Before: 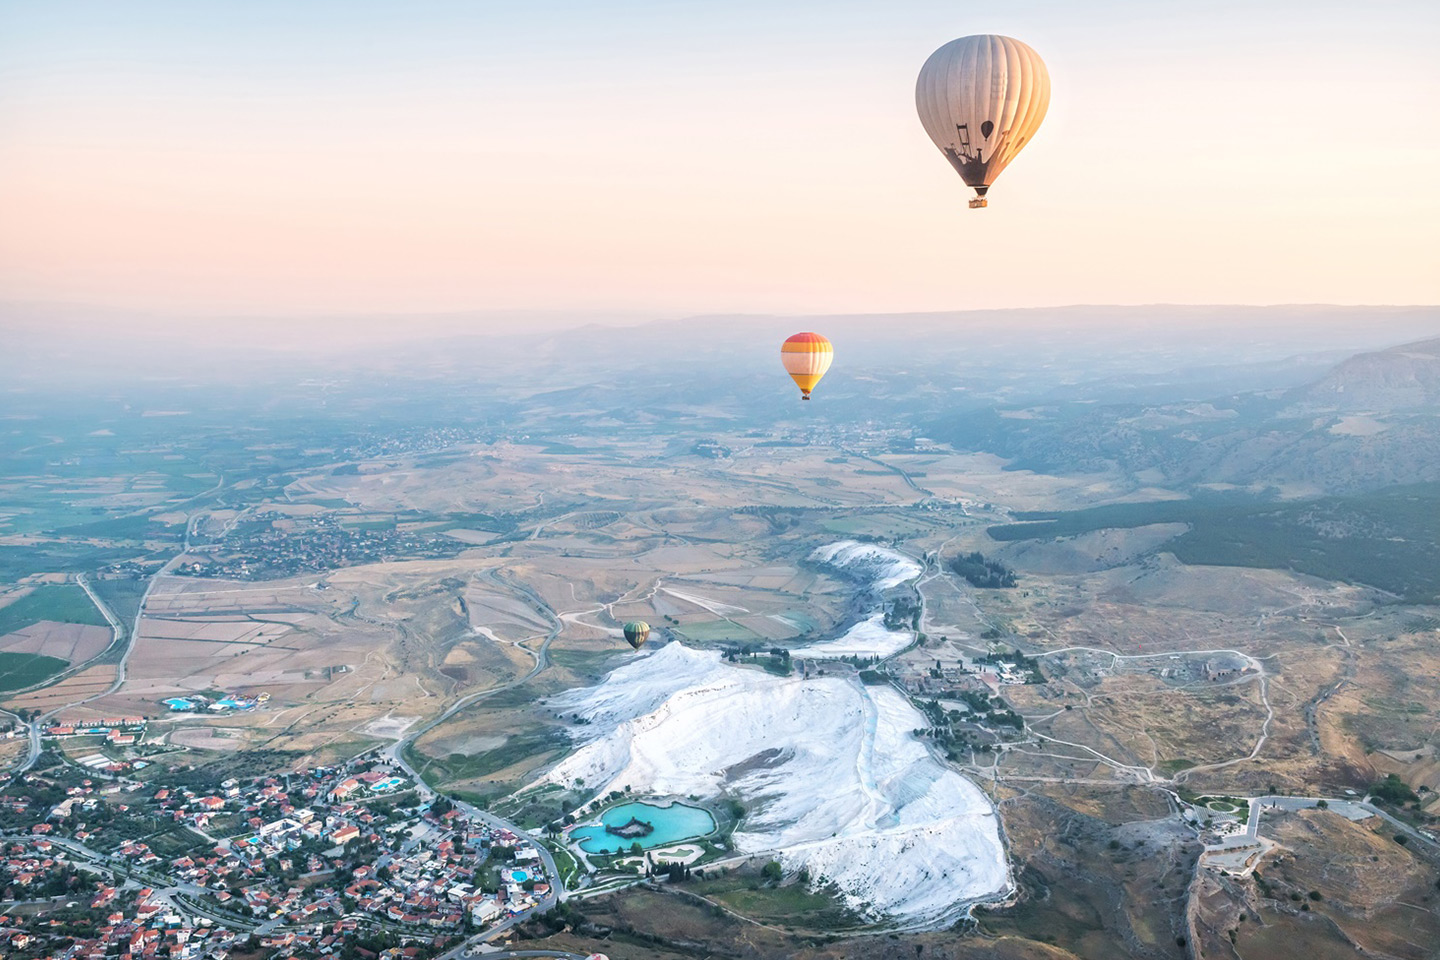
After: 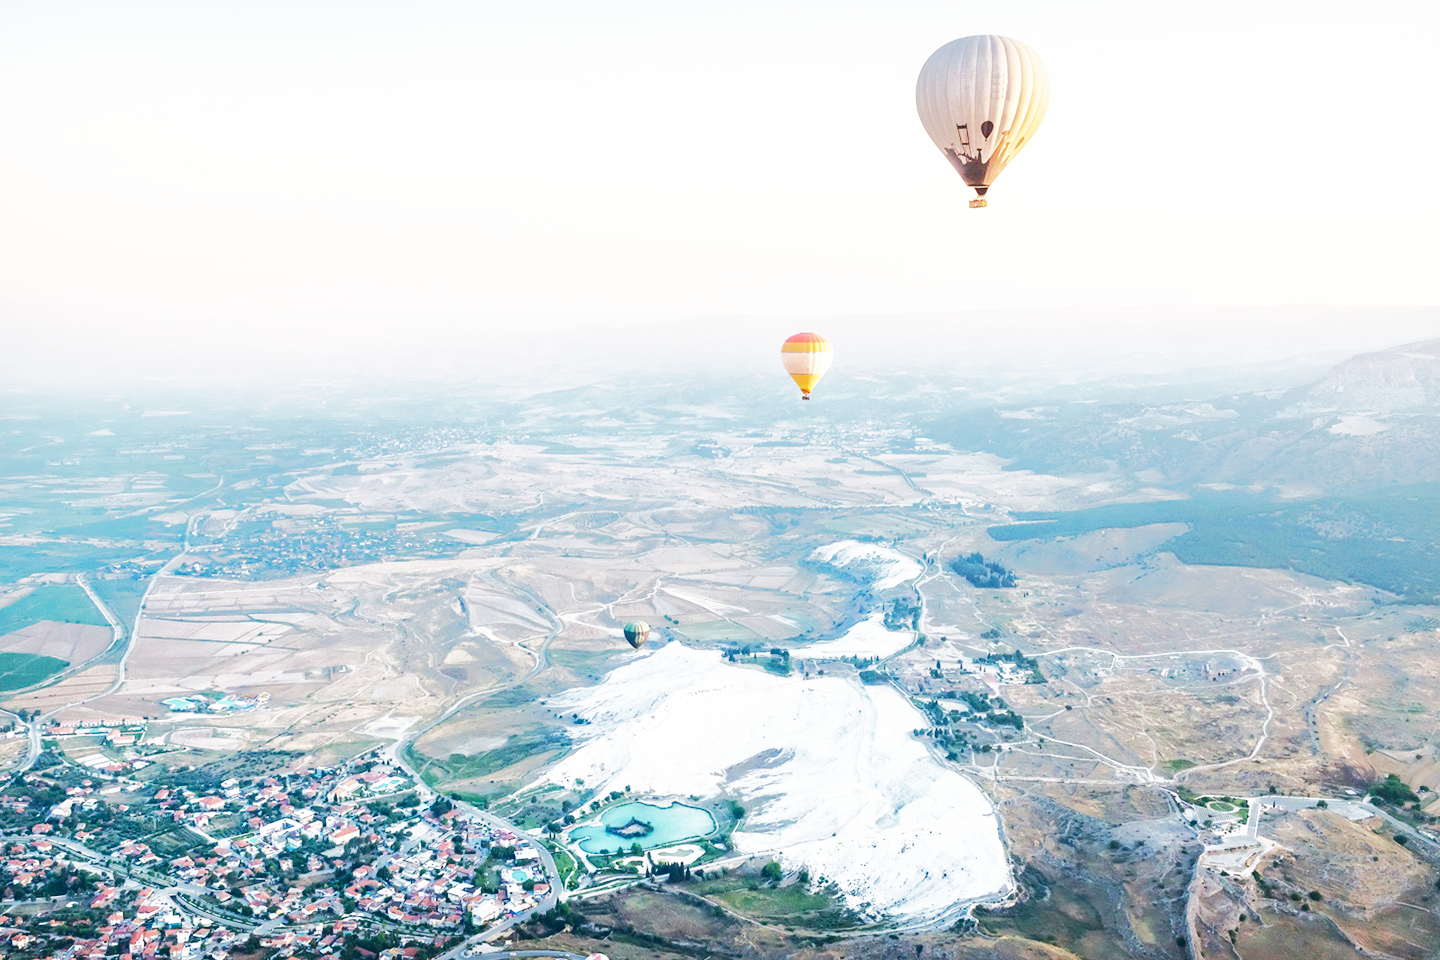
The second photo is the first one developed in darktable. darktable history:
tone curve: curves: ch0 [(0, 0) (0.003, 0.08) (0.011, 0.088) (0.025, 0.104) (0.044, 0.122) (0.069, 0.141) (0.1, 0.161) (0.136, 0.181) (0.177, 0.209) (0.224, 0.246) (0.277, 0.293) (0.335, 0.343) (0.399, 0.399) (0.468, 0.464) (0.543, 0.54) (0.623, 0.616) (0.709, 0.694) (0.801, 0.757) (0.898, 0.821) (1, 1)], color space Lab, linked channels, preserve colors none
base curve: curves: ch0 [(0, 0) (0.007, 0.004) (0.027, 0.03) (0.046, 0.07) (0.207, 0.54) (0.442, 0.872) (0.673, 0.972) (1, 1)], preserve colors none
